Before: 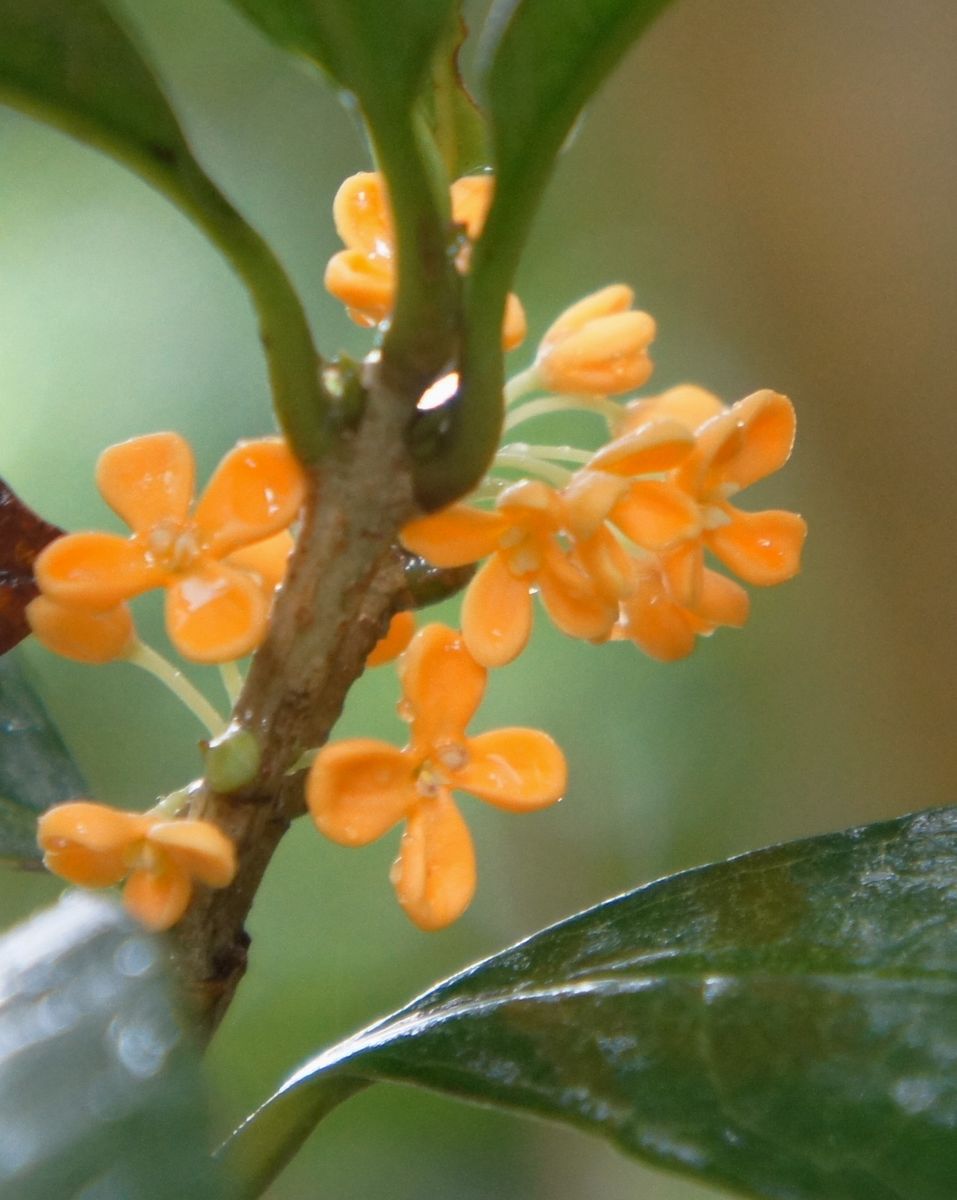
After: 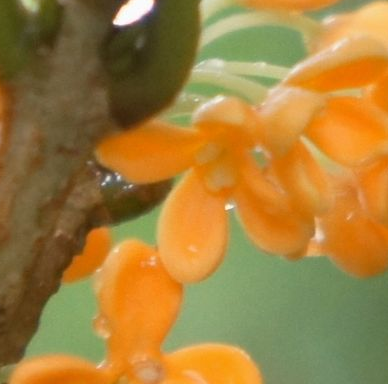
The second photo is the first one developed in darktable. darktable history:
crop: left 31.804%, top 32.011%, right 27.626%, bottom 35.936%
